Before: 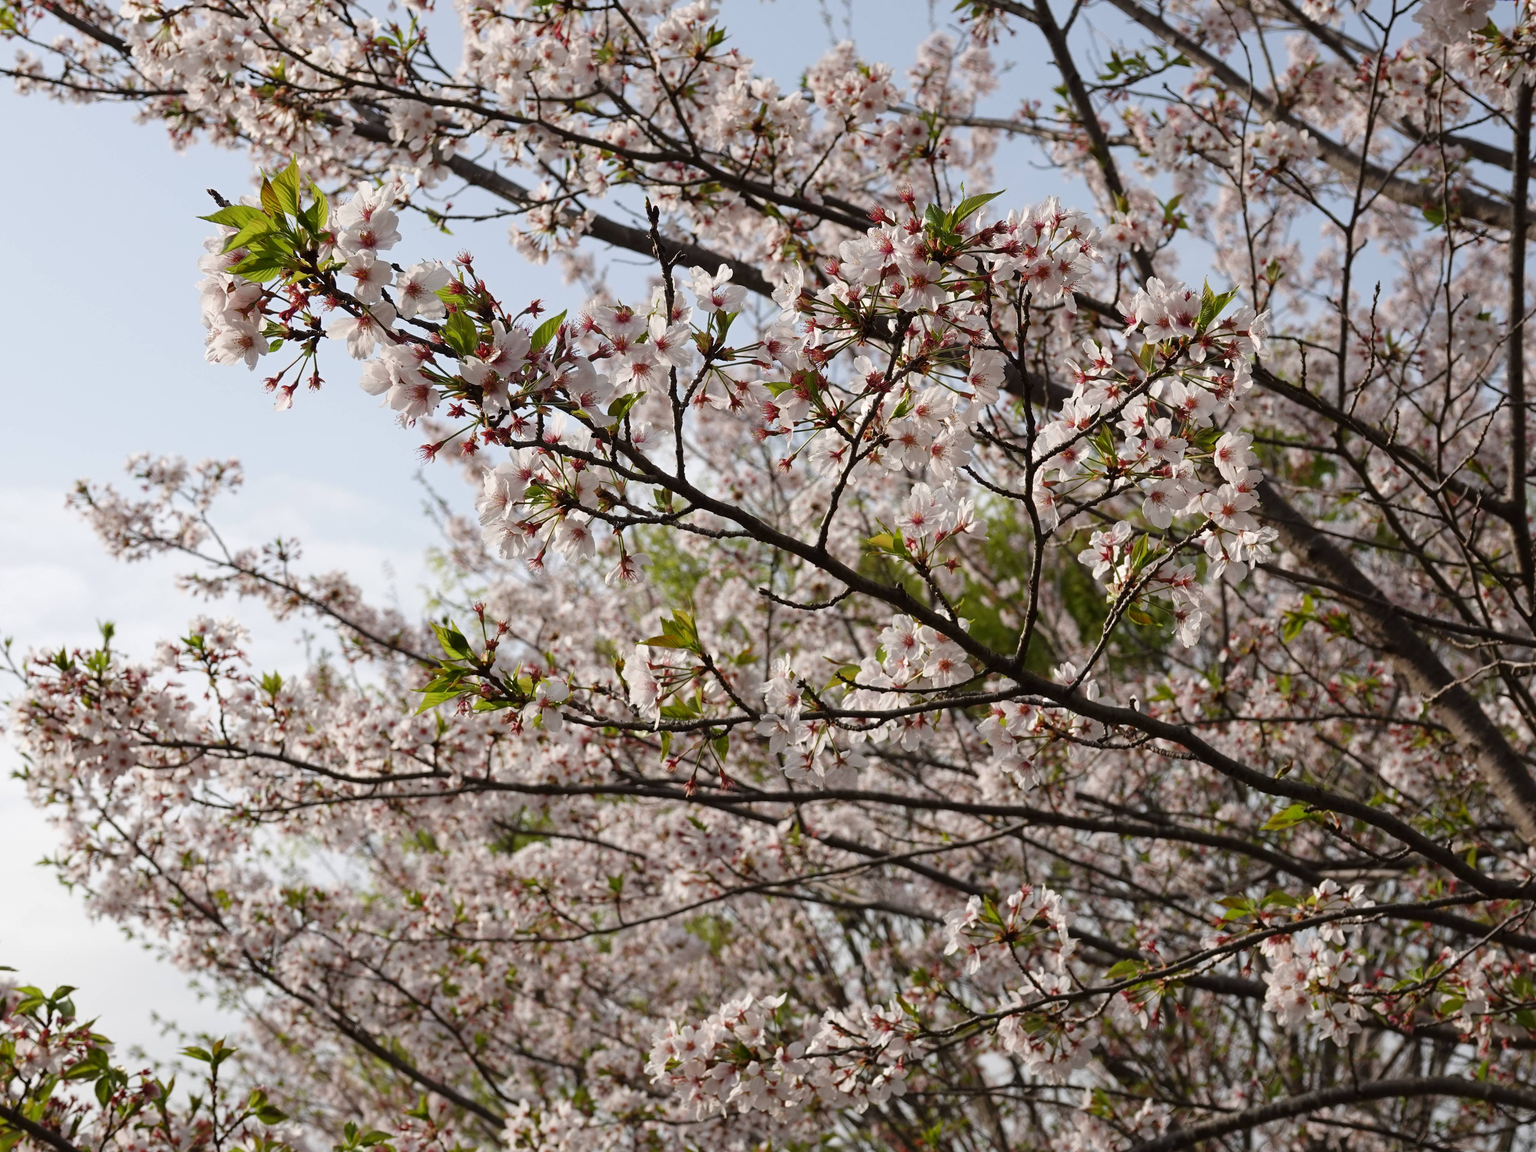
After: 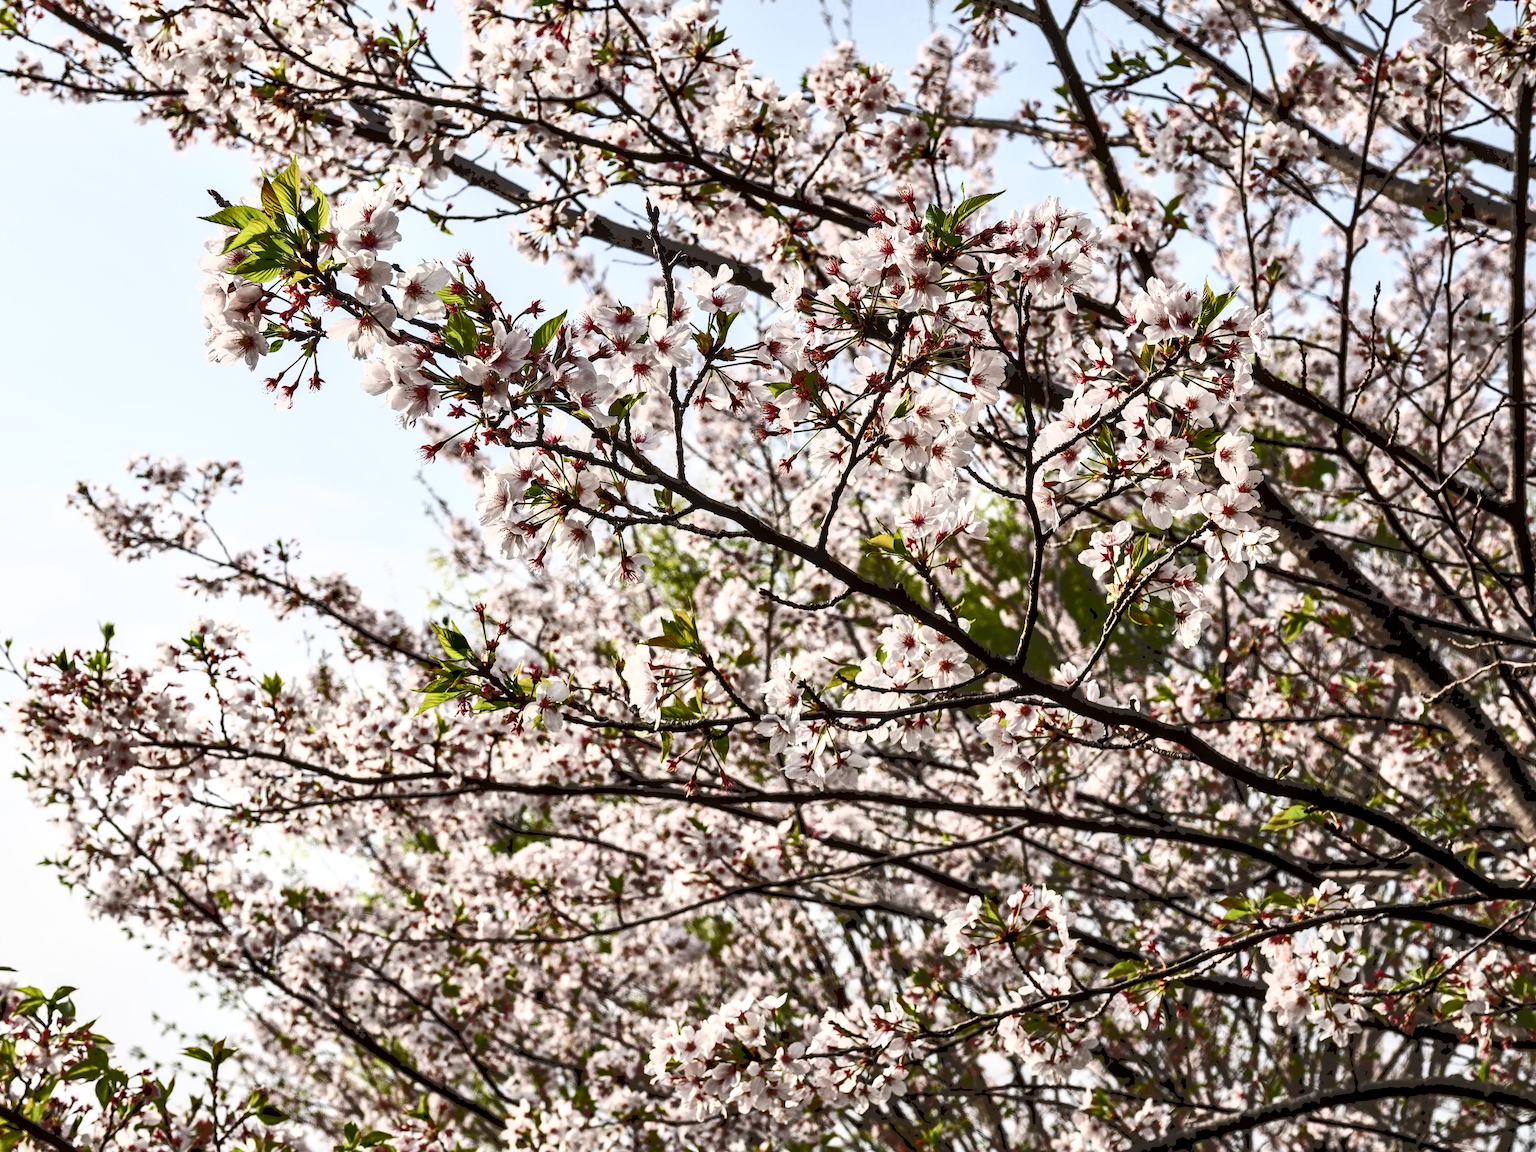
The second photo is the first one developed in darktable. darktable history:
tone curve: curves: ch0 [(0, 0) (0.003, 0.156) (0.011, 0.156) (0.025, 0.161) (0.044, 0.161) (0.069, 0.161) (0.1, 0.166) (0.136, 0.168) (0.177, 0.179) (0.224, 0.202) (0.277, 0.241) (0.335, 0.296) (0.399, 0.378) (0.468, 0.484) (0.543, 0.604) (0.623, 0.728) (0.709, 0.822) (0.801, 0.918) (0.898, 0.98) (1, 1)], color space Lab, independent channels, preserve colors none
contrast equalizer: octaves 7, y [[0.601, 0.6, 0.598, 0.598, 0.6, 0.601], [0.5 ×6], [0.5 ×6], [0 ×6], [0 ×6]]
contrast brightness saturation: contrast 0.104, brightness 0.026, saturation 0.086
local contrast: on, module defaults
